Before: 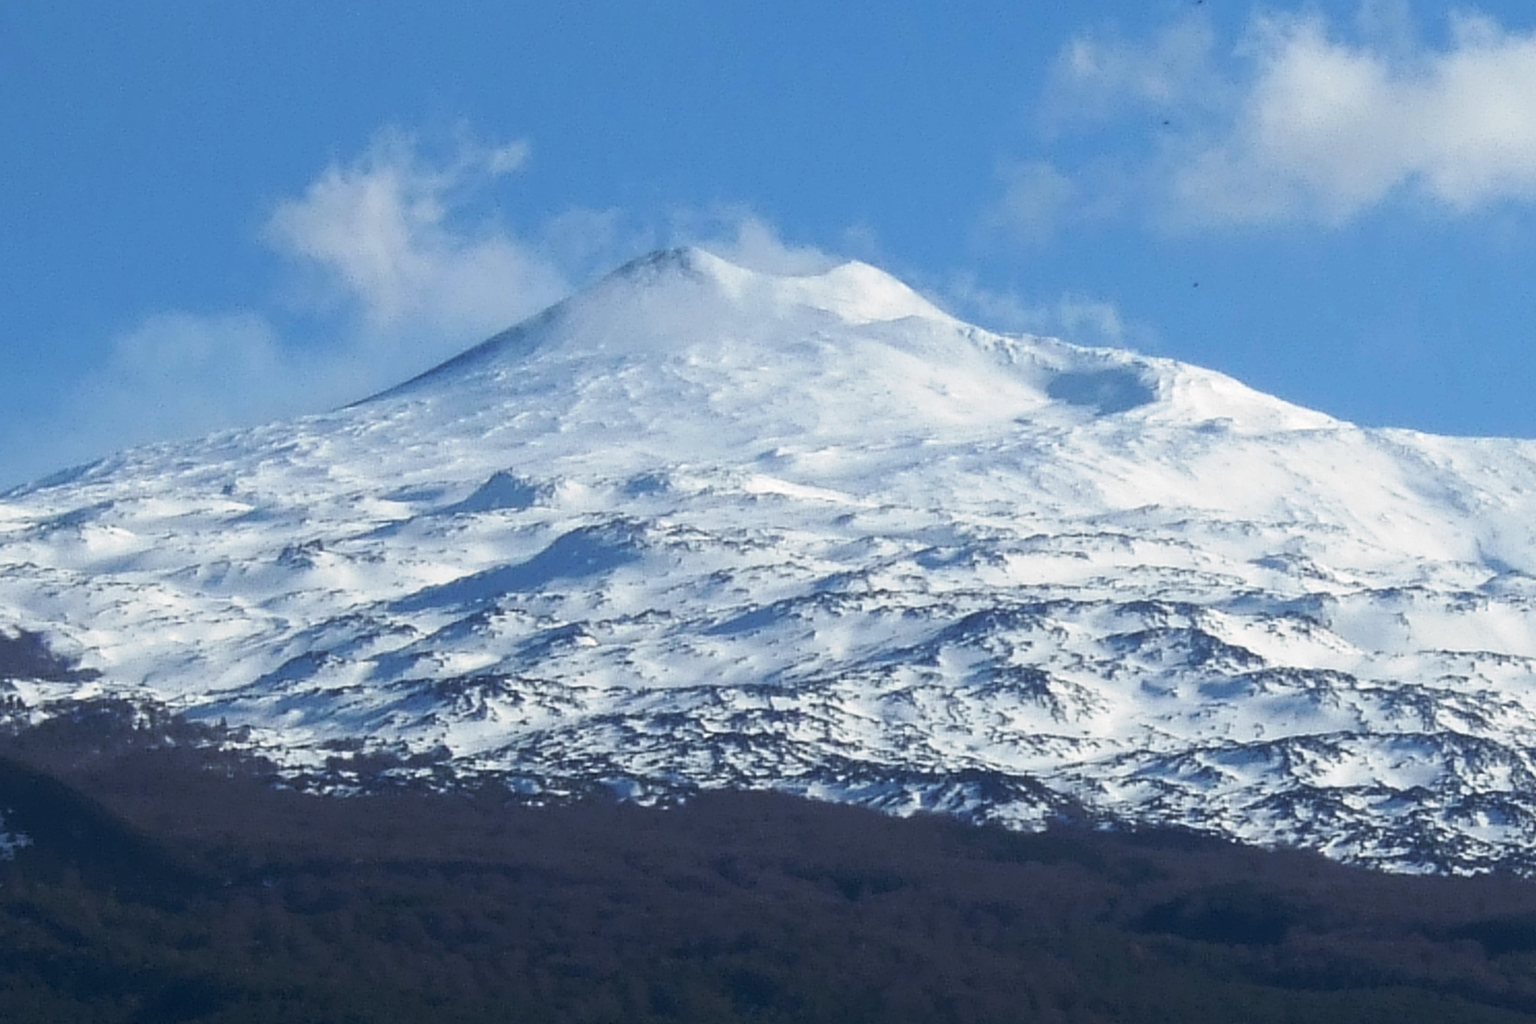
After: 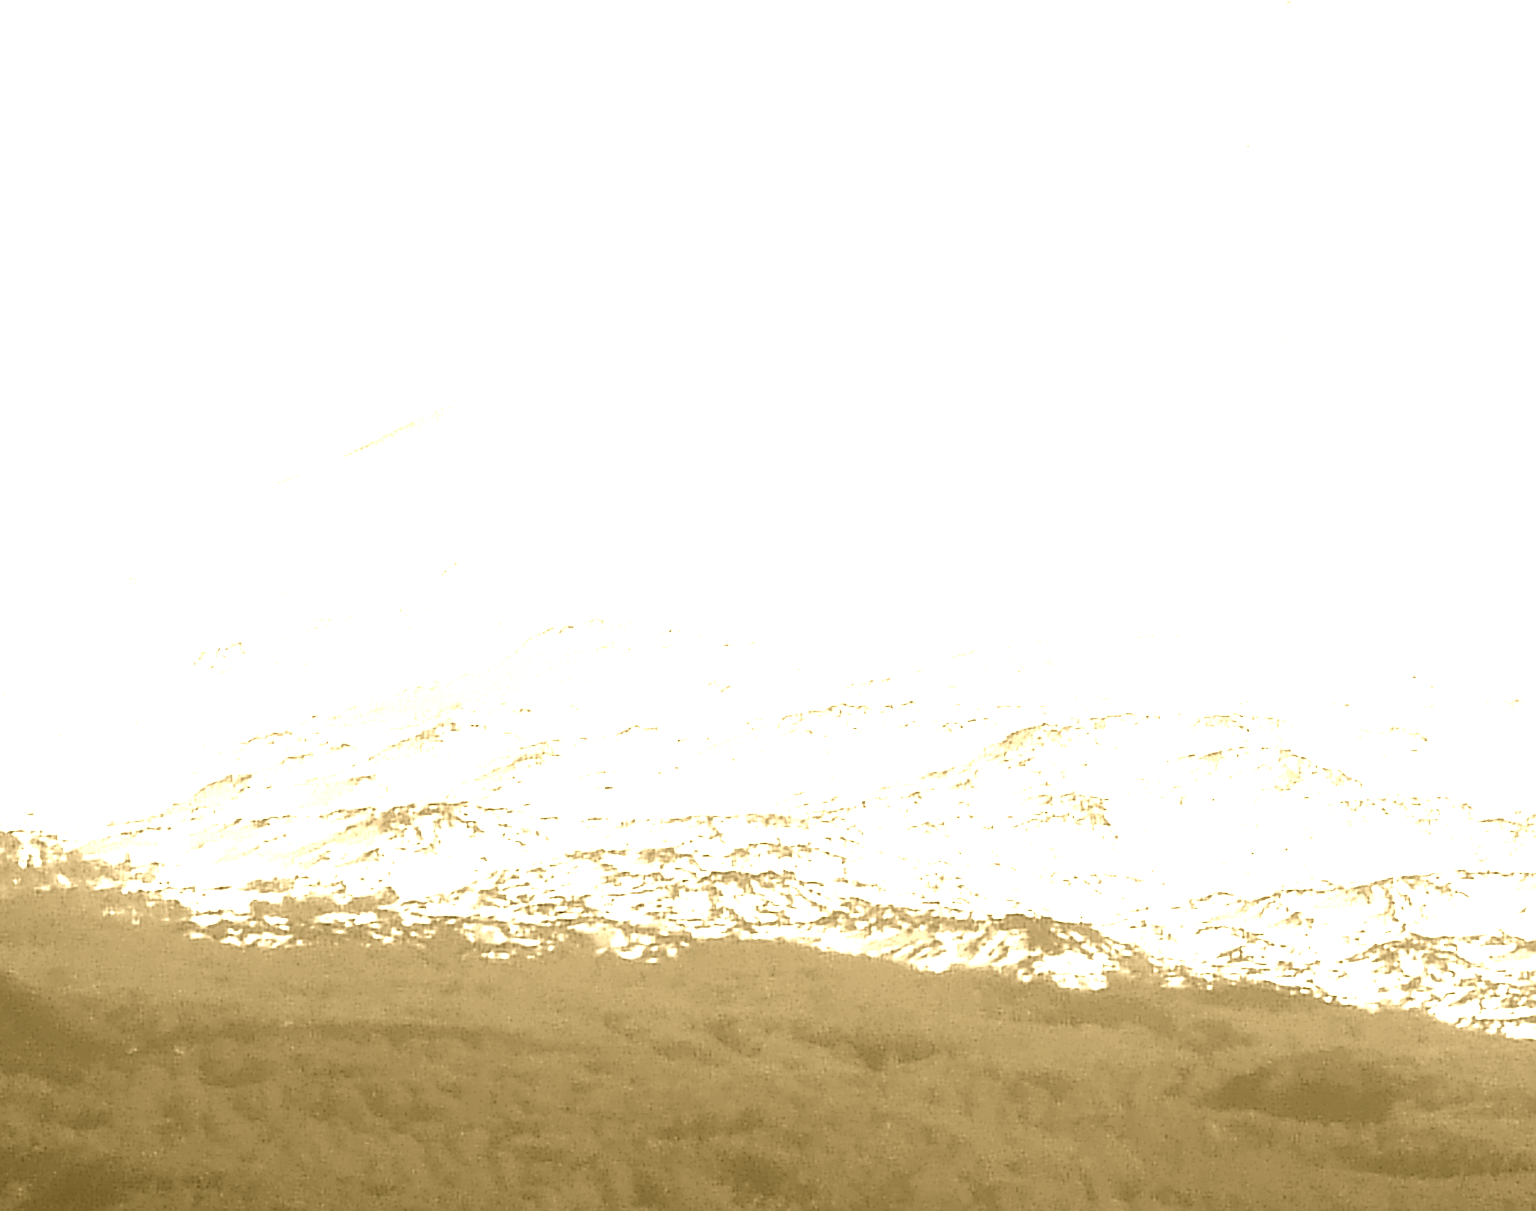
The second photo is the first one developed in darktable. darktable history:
shadows and highlights: shadows -62.32, white point adjustment -5.22, highlights 61.59
exposure: black level correction 0, exposure 1.2 EV, compensate highlight preservation false
sharpen: on, module defaults
crop: left 7.598%, right 7.873%
colorize: hue 36°, source mix 100%
color correction: highlights a* 4.02, highlights b* 4.98, shadows a* -7.55, shadows b* 4.98
base curve: curves: ch0 [(0, 0) (0.579, 0.807) (1, 1)], preserve colors none
